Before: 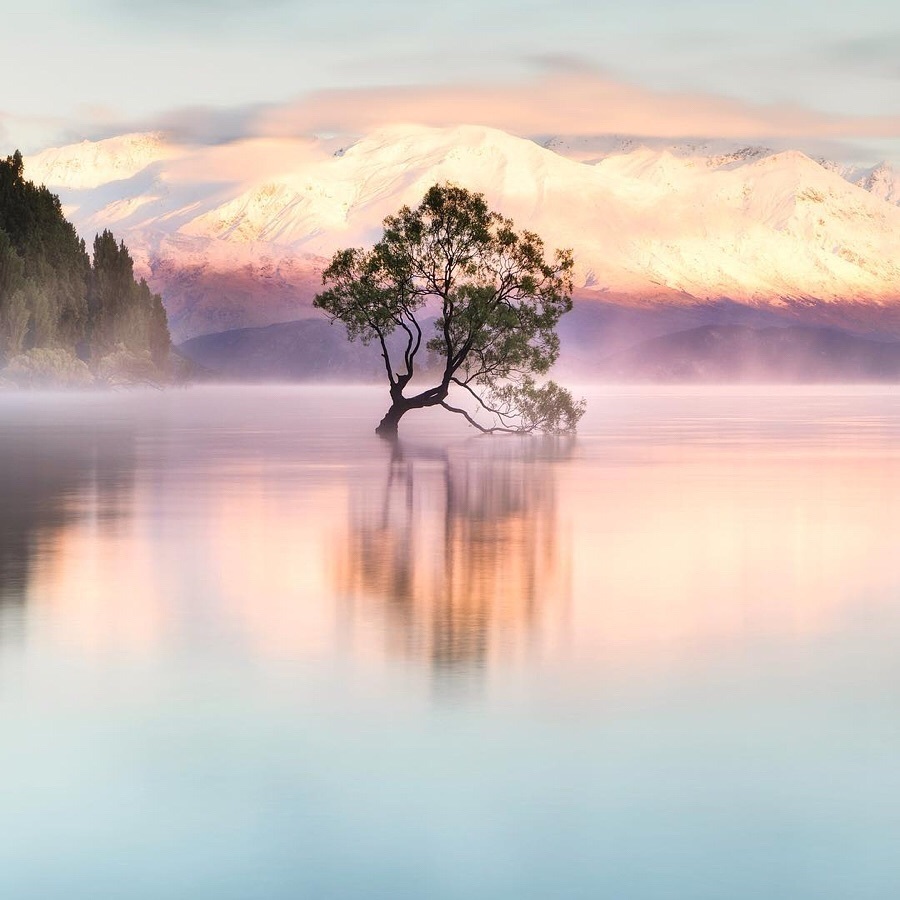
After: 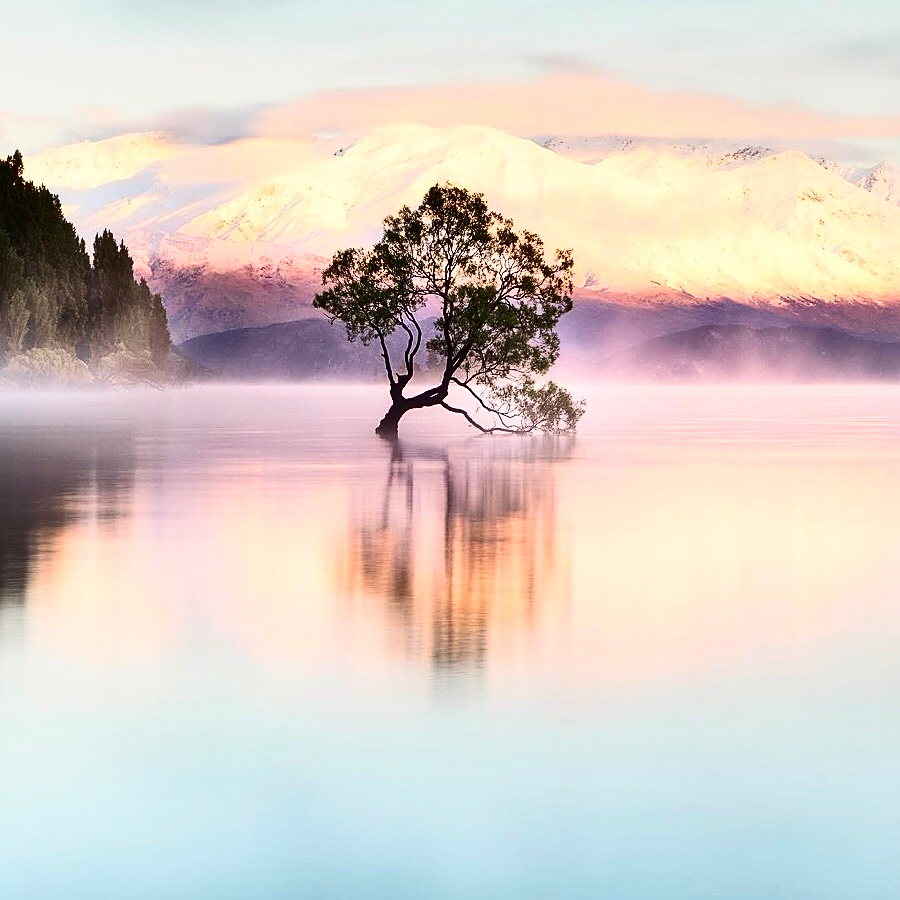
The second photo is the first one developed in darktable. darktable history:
contrast brightness saturation: contrast 0.314, brightness -0.078, saturation 0.171
sharpen: on, module defaults
